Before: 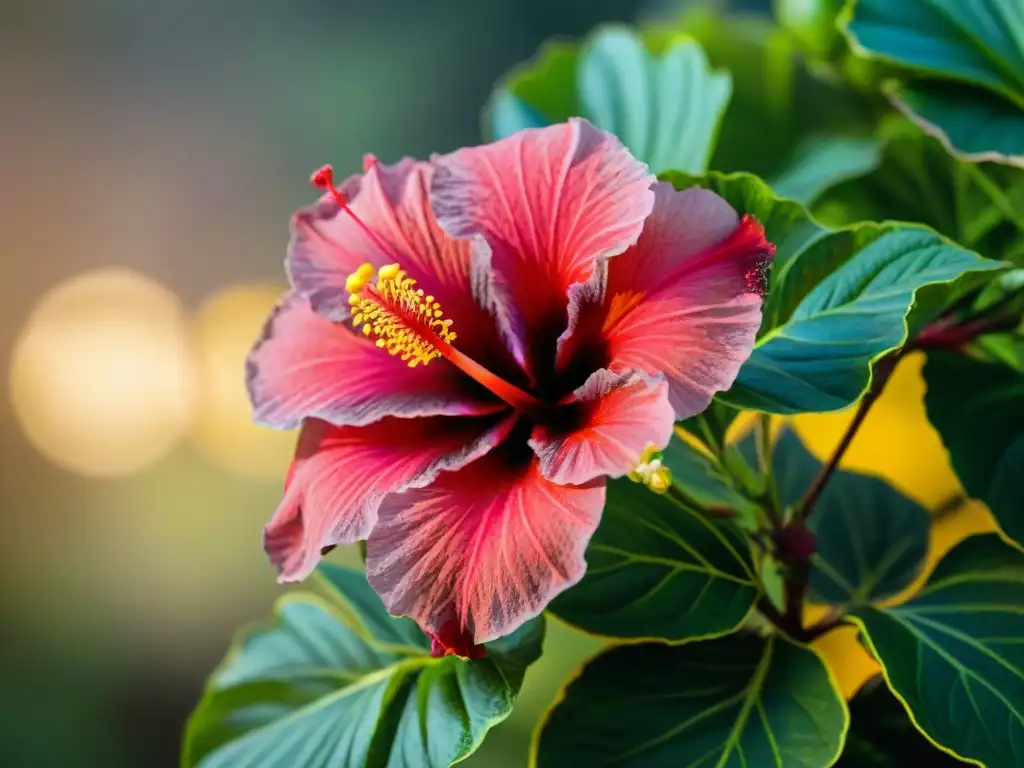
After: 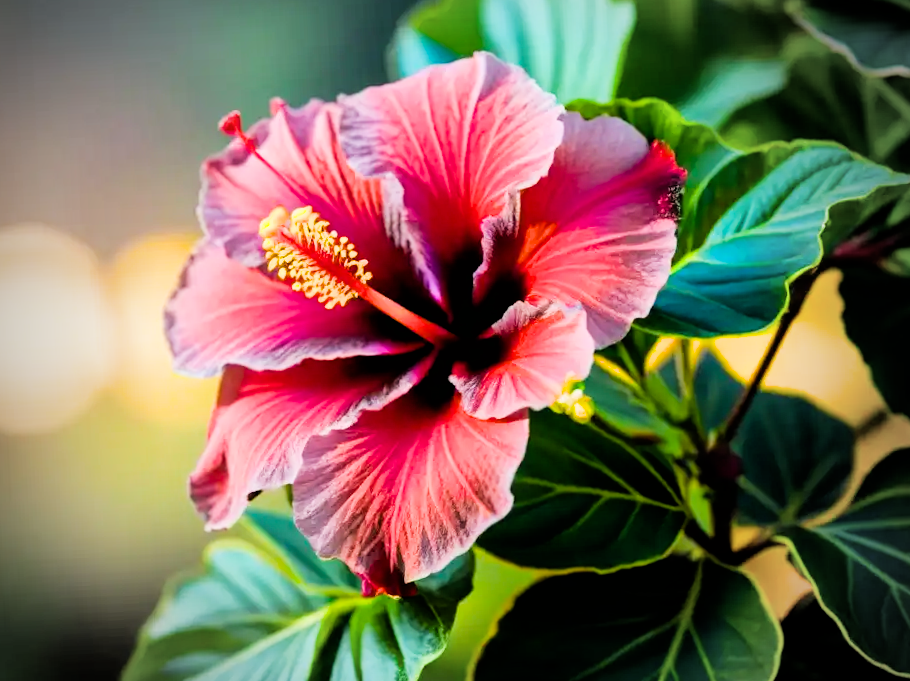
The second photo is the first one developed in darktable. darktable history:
vignetting: fall-off start 67.04%, width/height ratio 1.015
filmic rgb: black relative exposure -5.12 EV, white relative exposure 3.95 EV, hardness 2.89, contrast 1.296, highlights saturation mix -30.74%
crop and rotate: angle 2.76°, left 5.445%, top 5.674%
color balance rgb: perceptual saturation grading › global saturation 19.278%, perceptual brilliance grading › global brilliance 25.829%, global vibrance 10.001%
